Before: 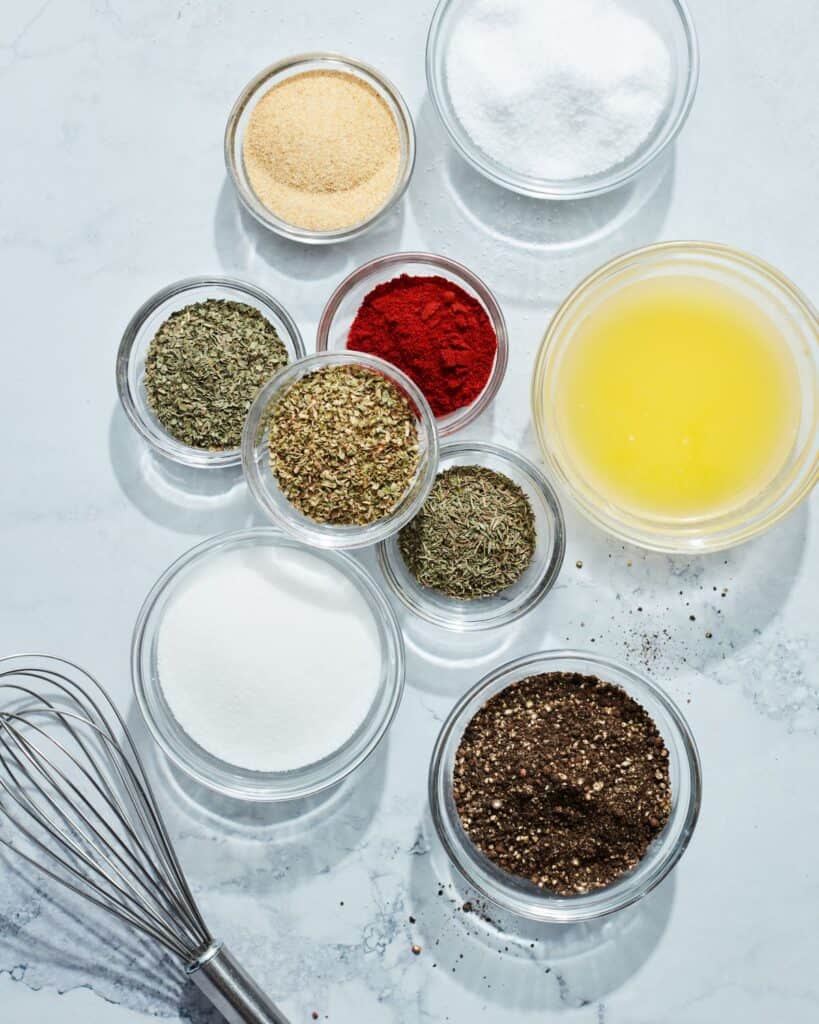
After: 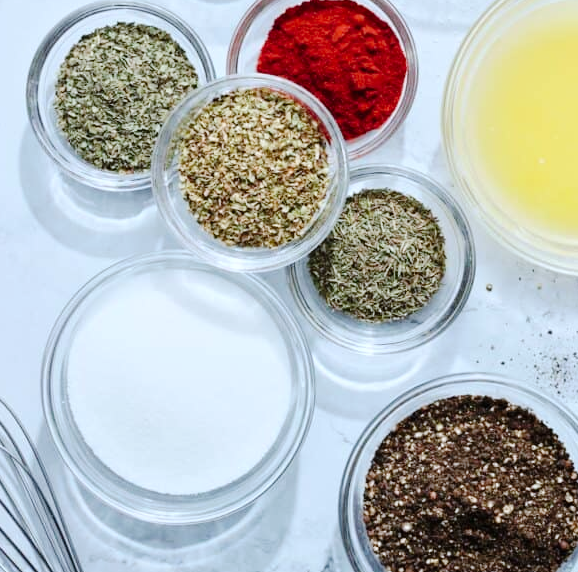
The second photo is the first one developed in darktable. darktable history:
crop: left 11.058%, top 27.117%, right 18.304%, bottom 16.95%
tone curve: curves: ch0 [(0, 0) (0.003, 0.005) (0.011, 0.011) (0.025, 0.022) (0.044, 0.038) (0.069, 0.062) (0.1, 0.091) (0.136, 0.128) (0.177, 0.183) (0.224, 0.246) (0.277, 0.325) (0.335, 0.403) (0.399, 0.473) (0.468, 0.557) (0.543, 0.638) (0.623, 0.709) (0.709, 0.782) (0.801, 0.847) (0.898, 0.923) (1, 1)], preserve colors none
color calibration: x 0.37, y 0.382, temperature 4319.48 K, saturation algorithm version 1 (2020)
